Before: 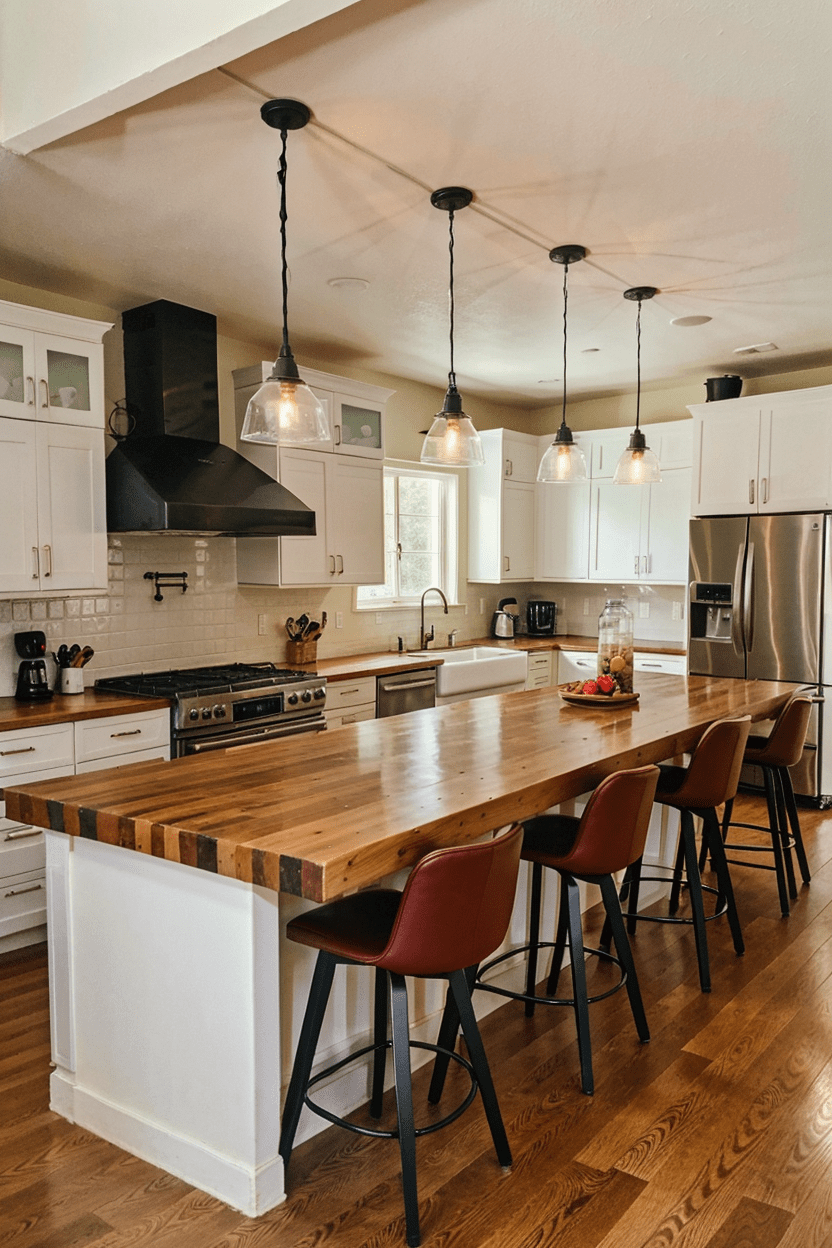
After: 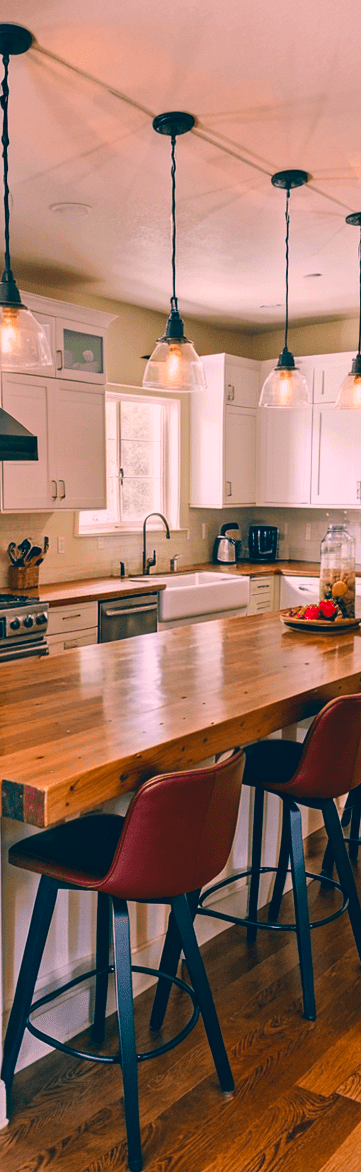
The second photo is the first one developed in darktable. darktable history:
color correction: highlights a* 17.03, highlights b* 0.205, shadows a* -15.38, shadows b* -14.56, saturation 1.5
color balance rgb: global vibrance 10%
crop: left 33.452%, top 6.025%, right 23.155%
